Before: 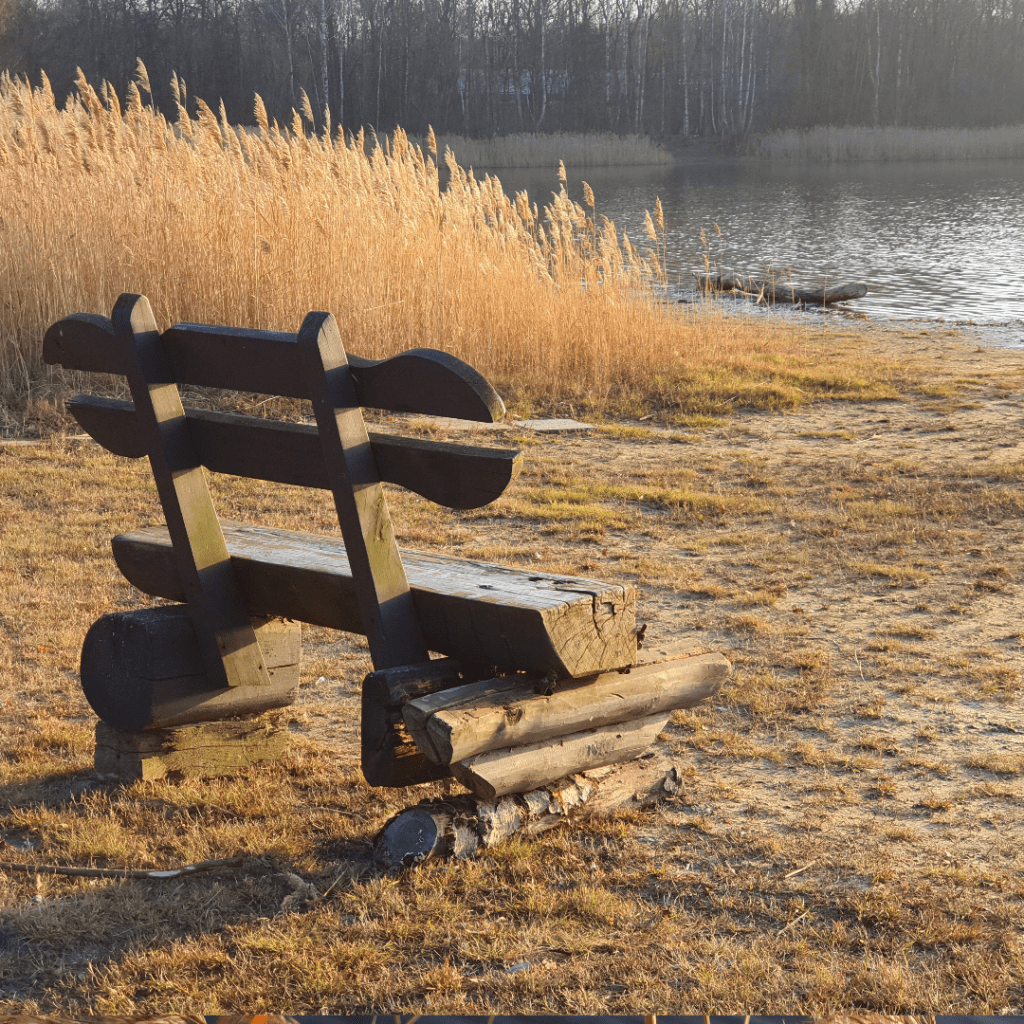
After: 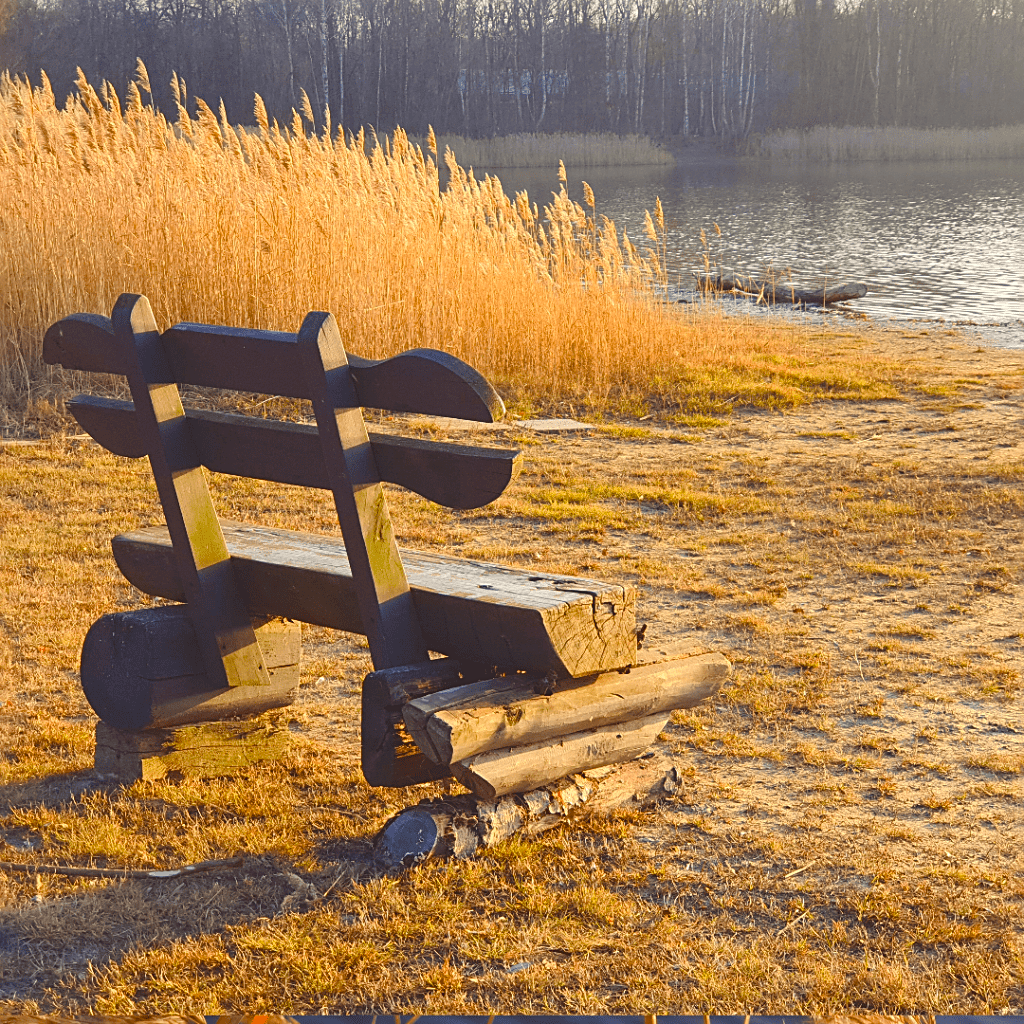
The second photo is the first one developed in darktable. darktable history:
sharpen: on, module defaults
shadows and highlights: shadows 20.55, highlights -20.99, soften with gaussian
contrast brightness saturation: contrast 0.07, brightness 0.08, saturation 0.18
color balance rgb: shadows lift › chroma 3%, shadows lift › hue 280.8°, power › hue 330°, highlights gain › chroma 3%, highlights gain › hue 75.6°, global offset › luminance 0.7%, perceptual saturation grading › global saturation 20%, perceptual saturation grading › highlights -25%, perceptual saturation grading › shadows 50%, global vibrance 20.33%
